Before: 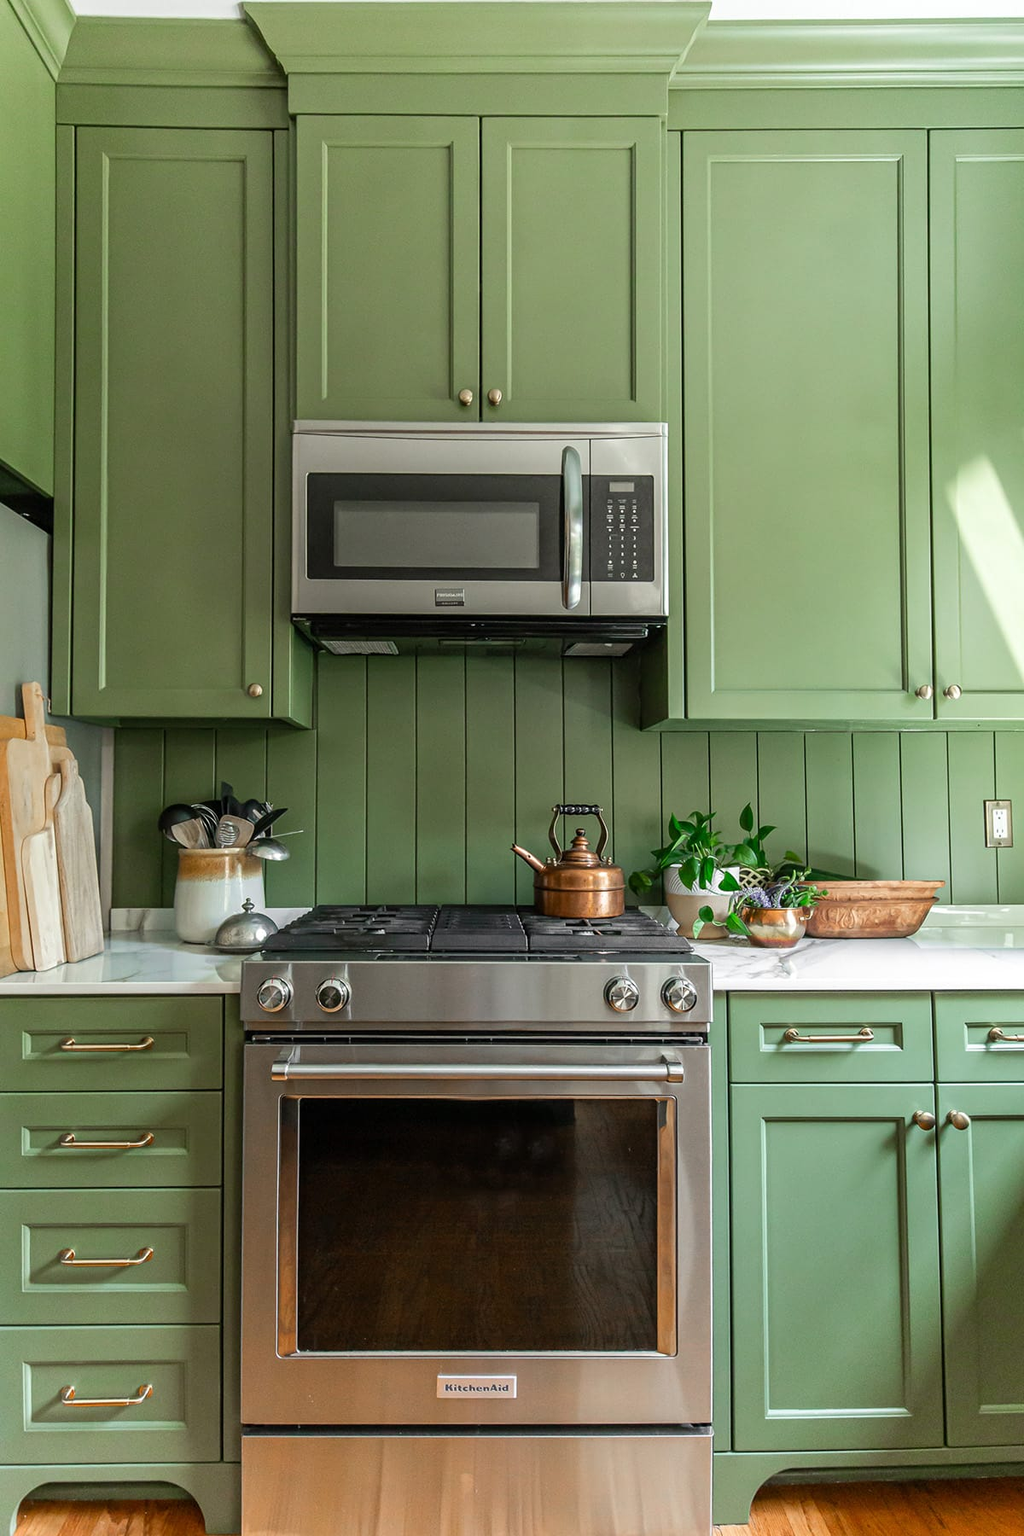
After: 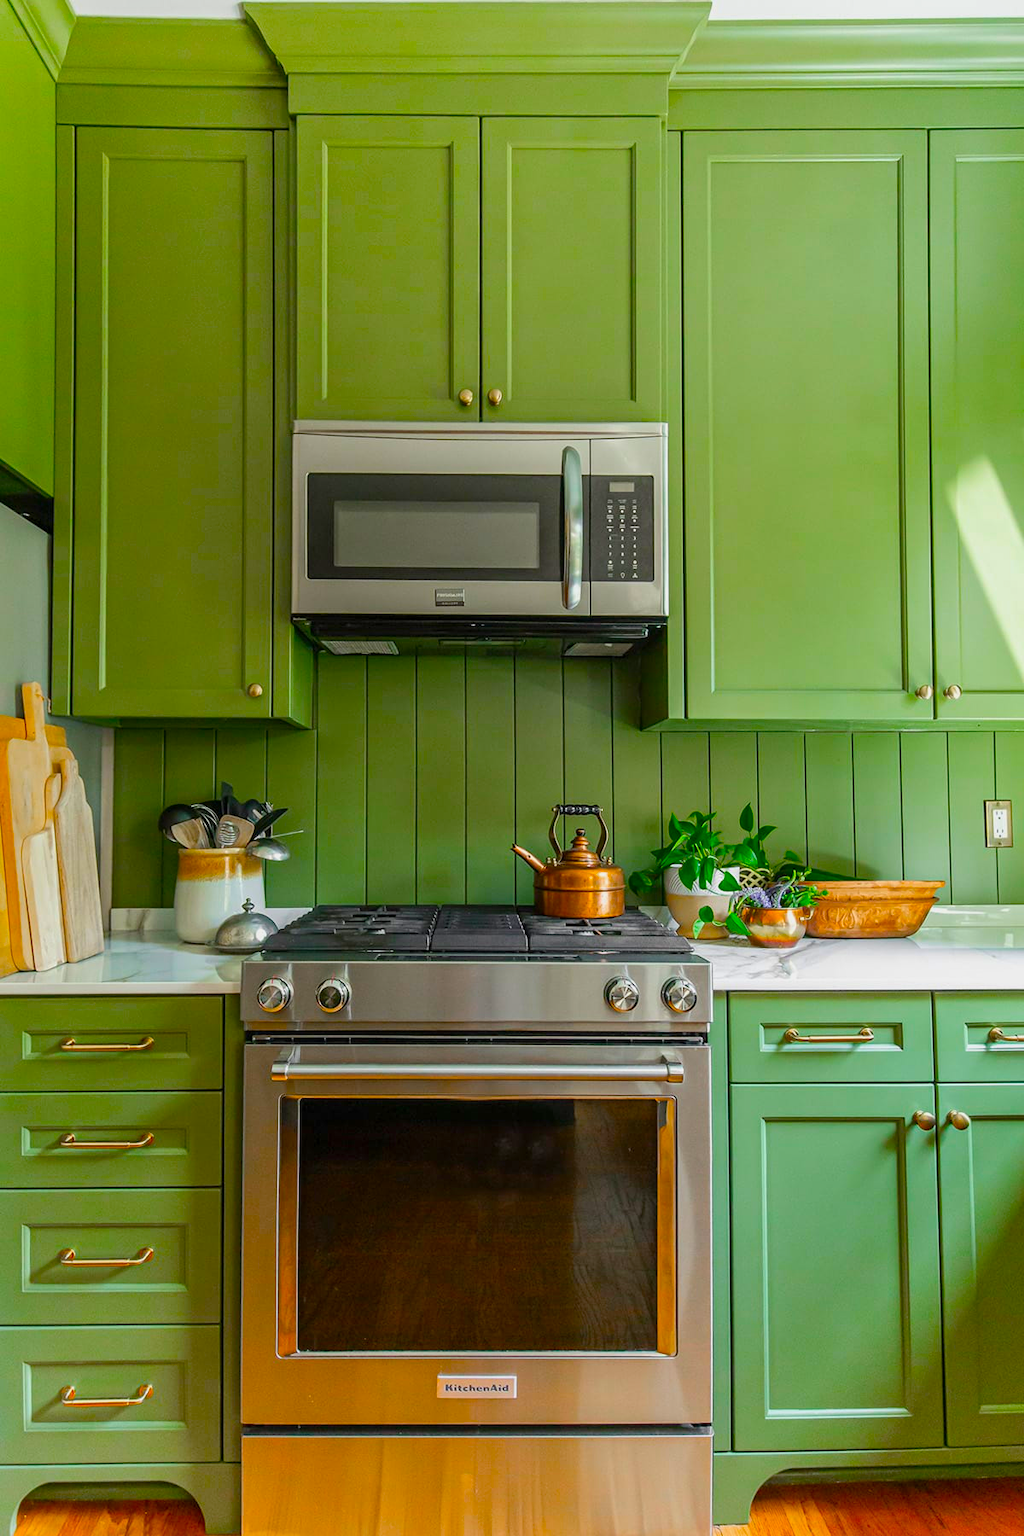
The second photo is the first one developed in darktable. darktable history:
shadows and highlights: shadows 10, white point adjustment 1, highlights -40
color balance: input saturation 134.34%, contrast -10.04%, contrast fulcrum 19.67%, output saturation 133.51%
